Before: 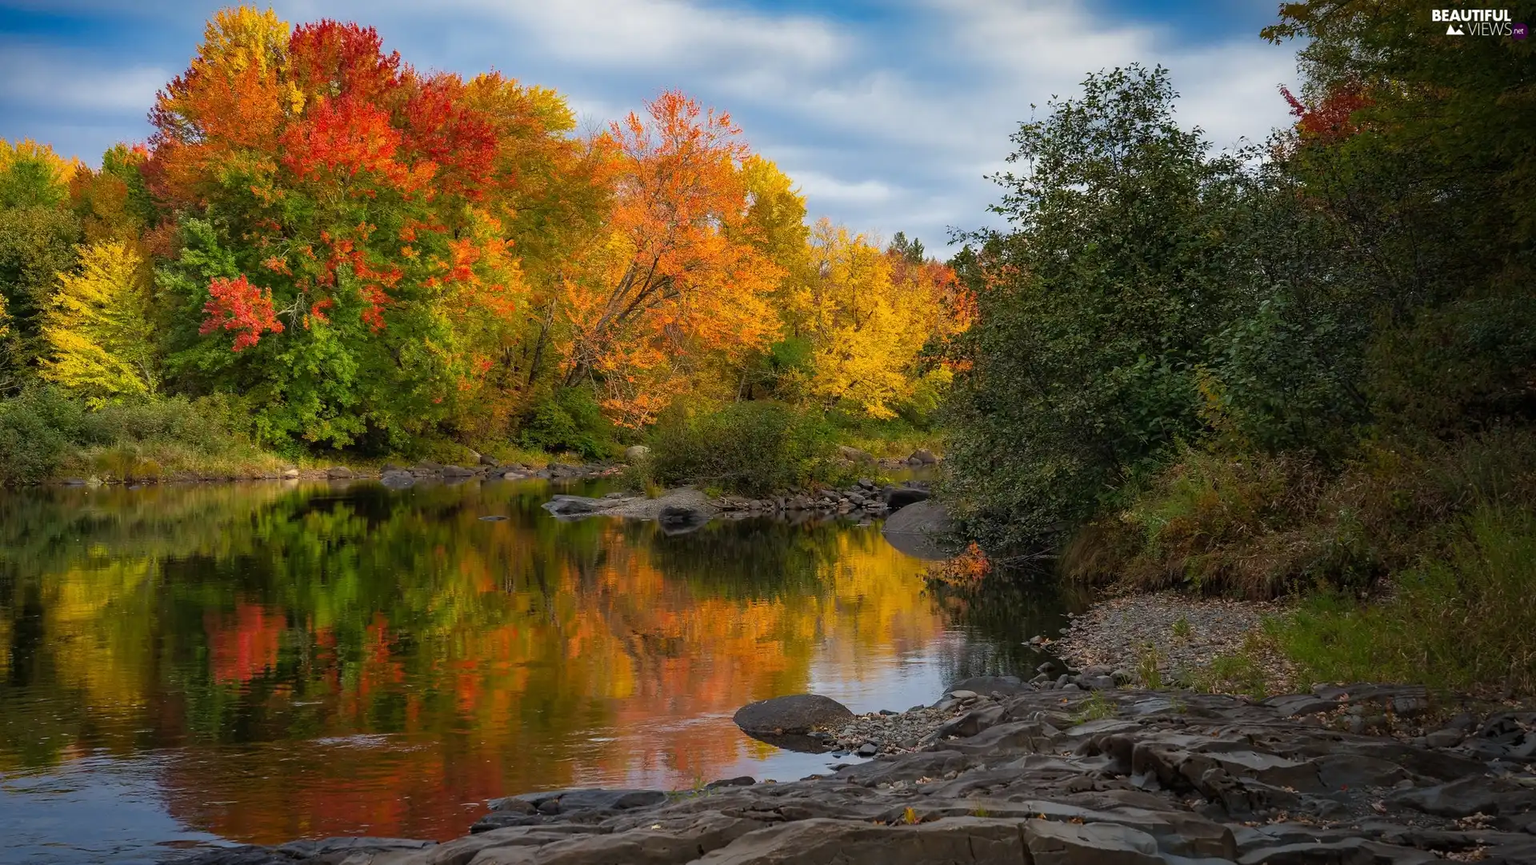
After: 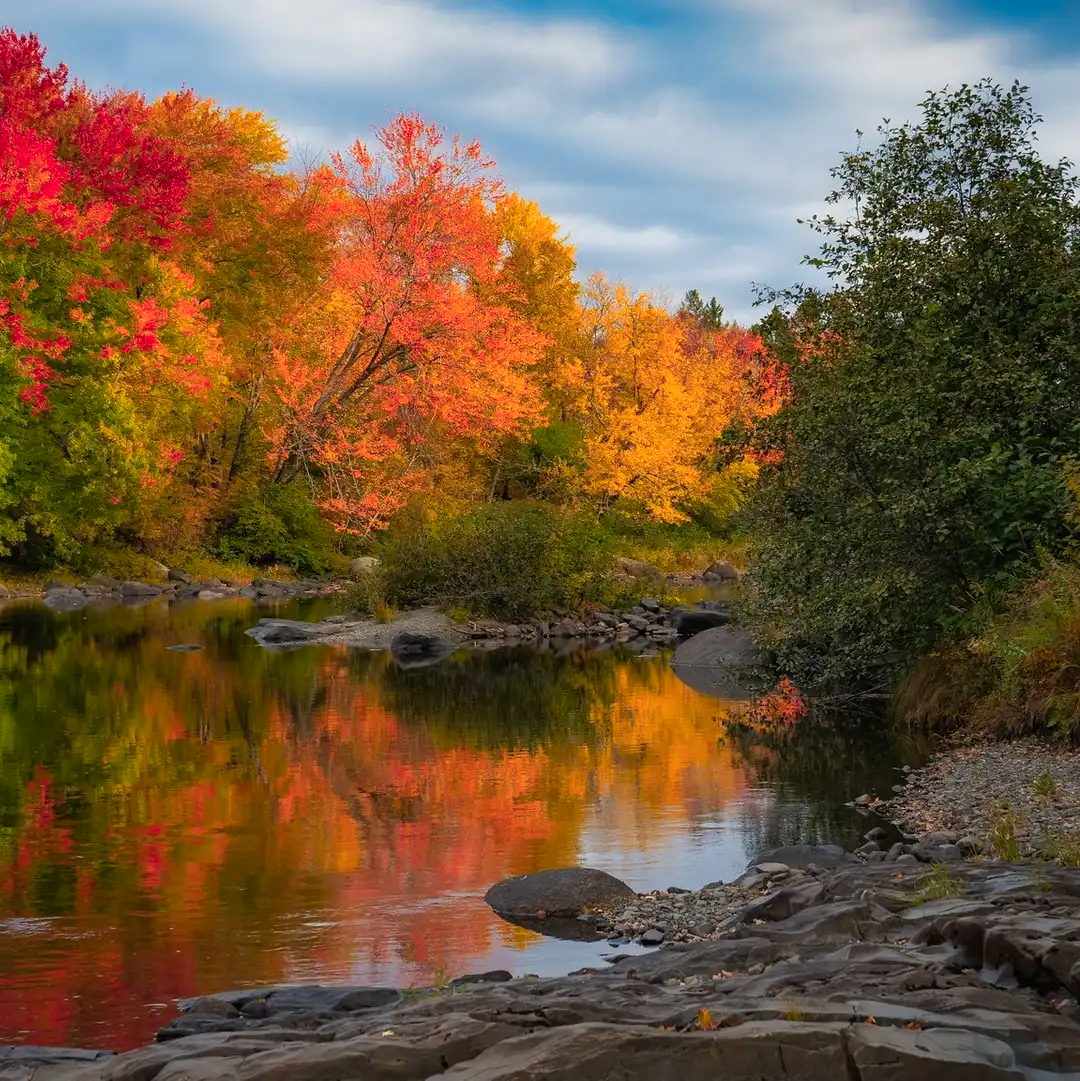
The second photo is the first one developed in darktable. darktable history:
color zones: curves: ch1 [(0.239, 0.552) (0.75, 0.5)]; ch2 [(0.25, 0.462) (0.749, 0.457)], mix 25.94%
crop and rotate: left 22.516%, right 21.234%
